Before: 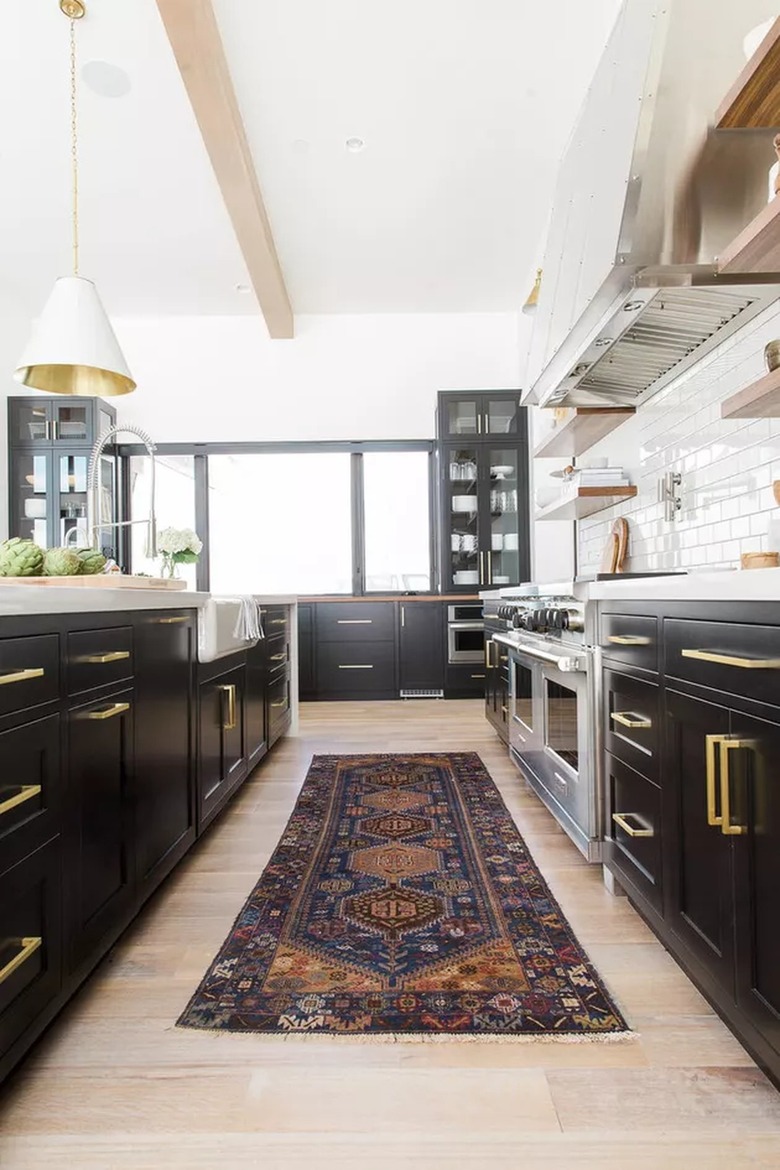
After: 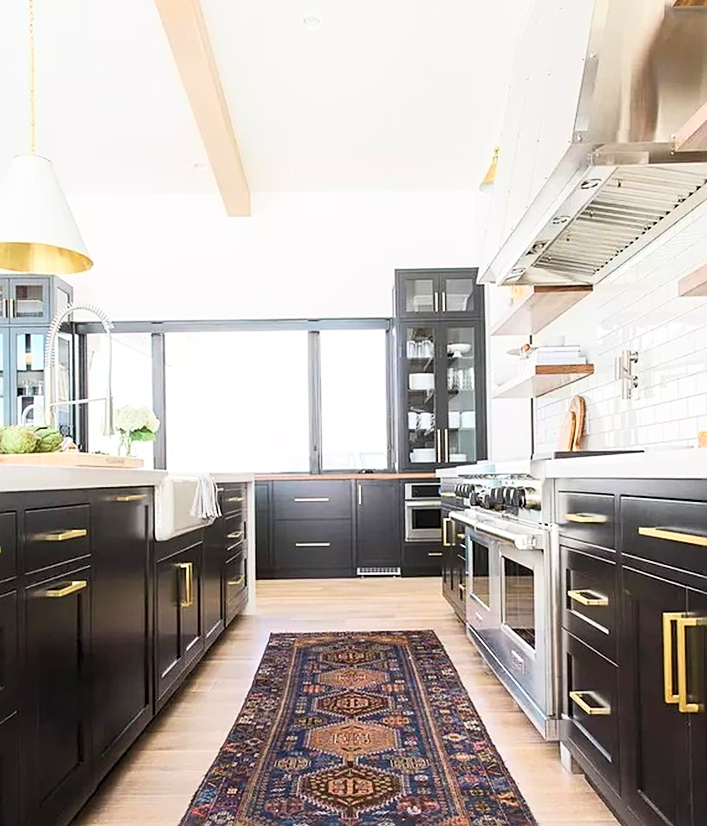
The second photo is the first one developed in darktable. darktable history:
color zones: curves: ch1 [(0, 0.469) (0.01, 0.469) (0.12, 0.446) (0.248, 0.469) (0.5, 0.5) (0.748, 0.5) (0.99, 0.469) (1, 0.469)]
crop: left 5.598%, top 10.443%, right 3.733%, bottom 18.914%
sharpen: on, module defaults
contrast brightness saturation: contrast 0.238, brightness 0.255, saturation 0.392
